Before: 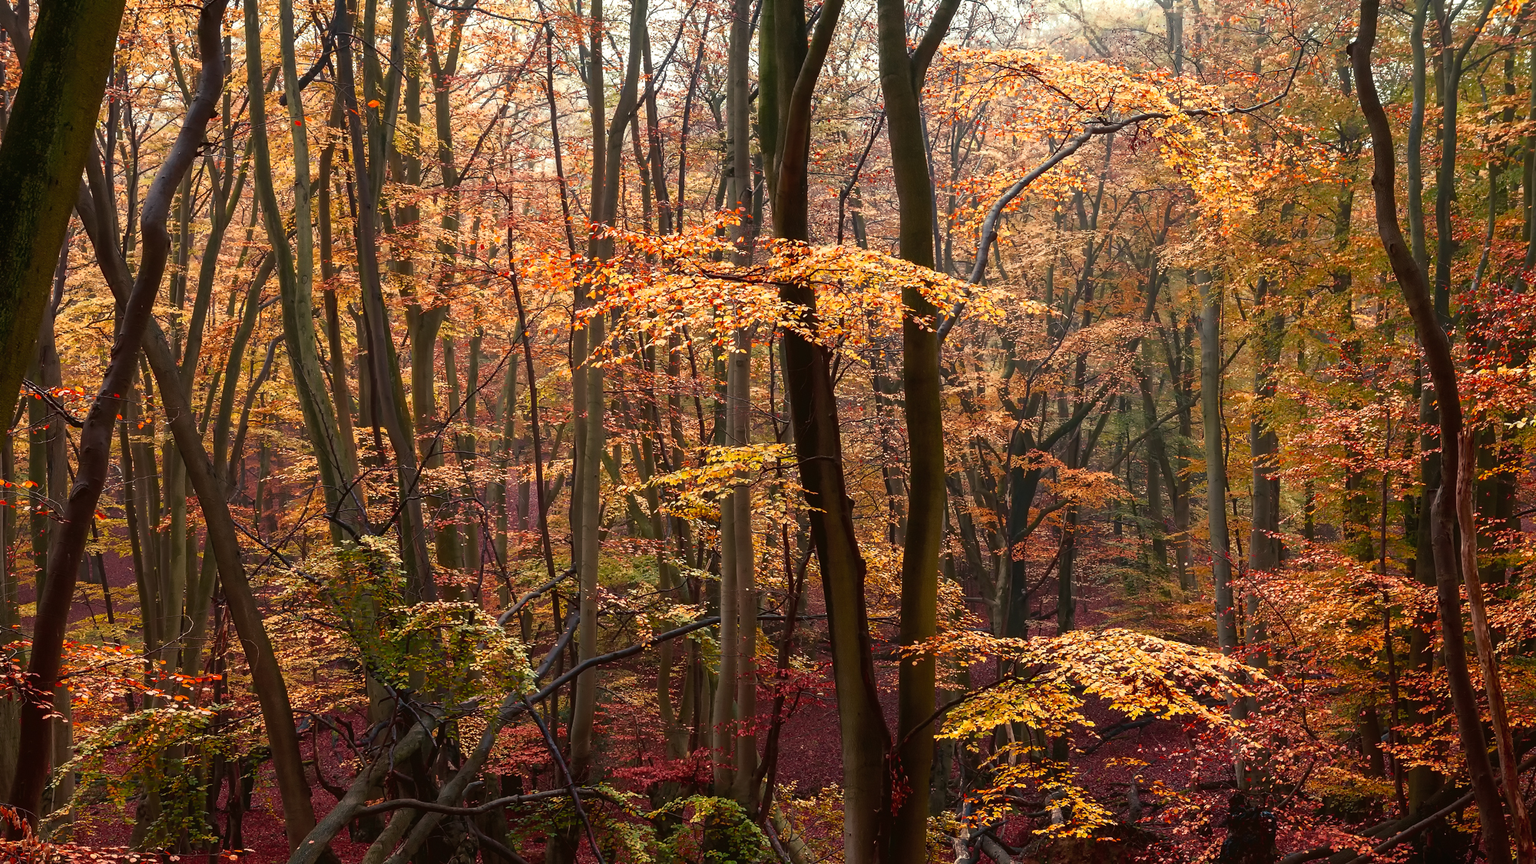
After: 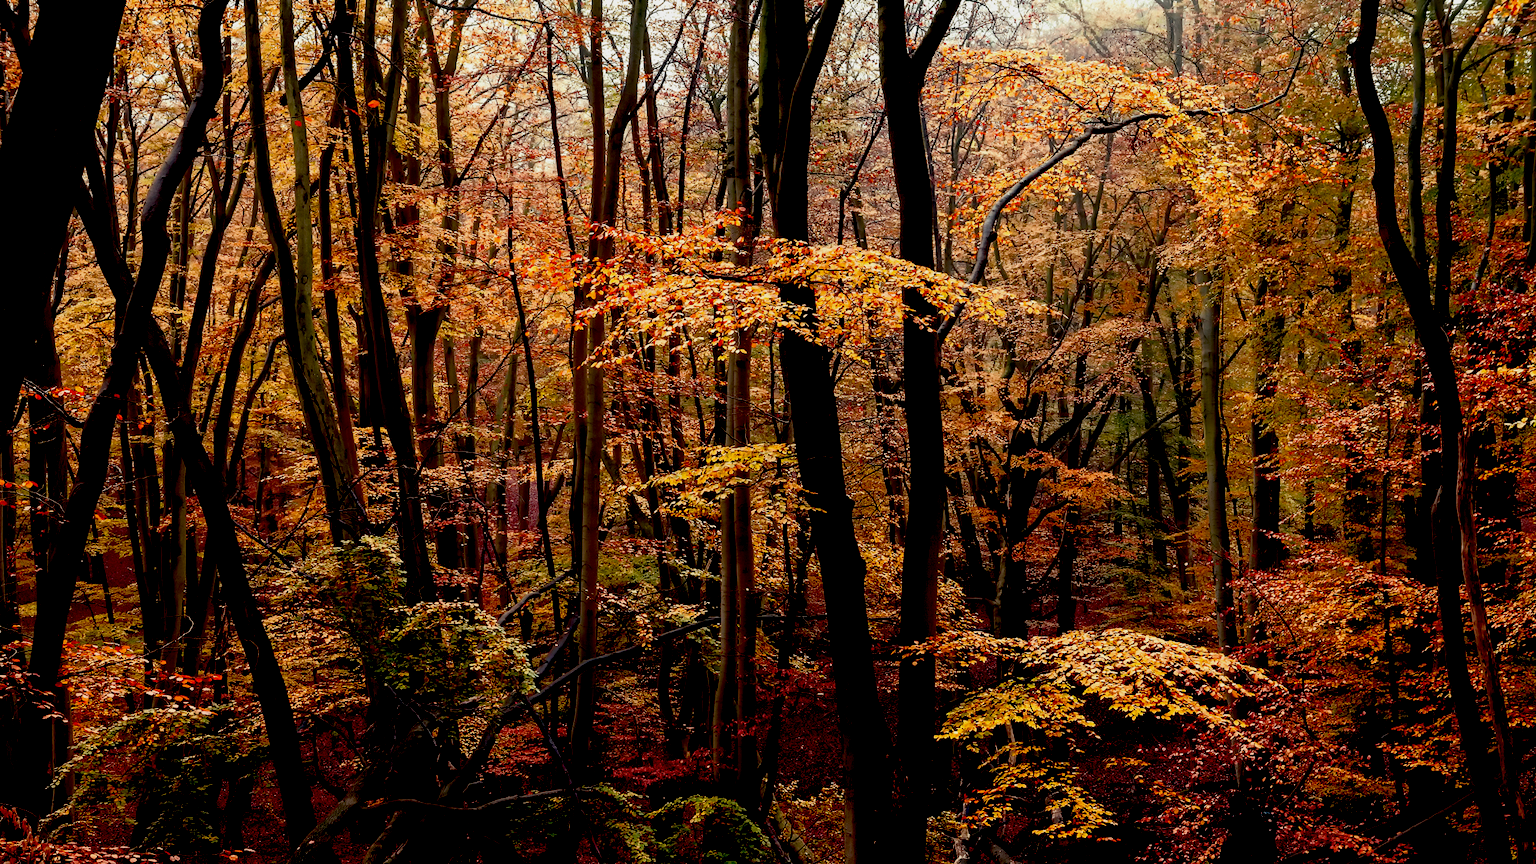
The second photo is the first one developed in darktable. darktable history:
exposure: black level correction 0.044, exposure -0.228 EV, compensate exposure bias true, compensate highlight preservation false
